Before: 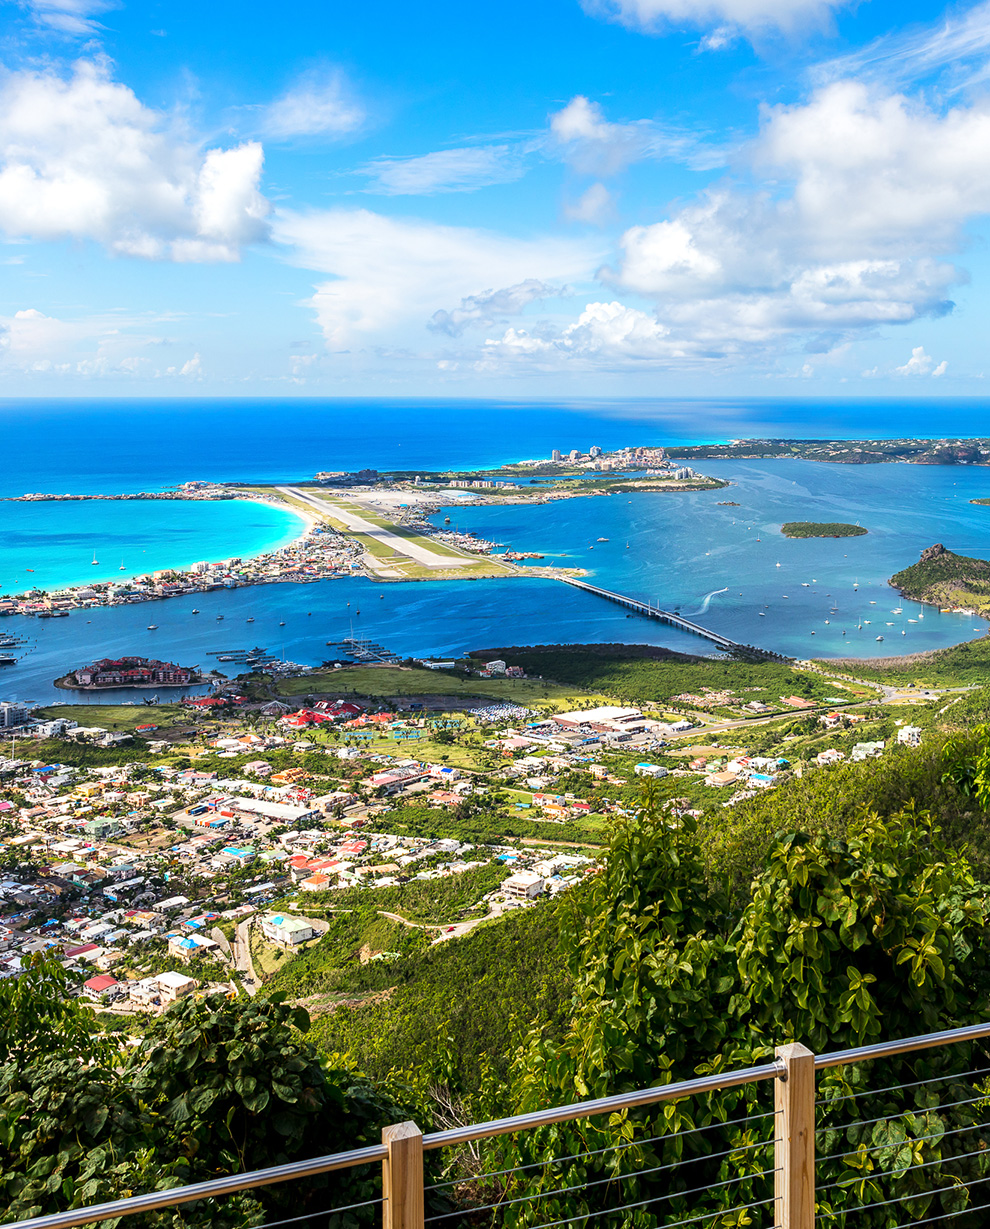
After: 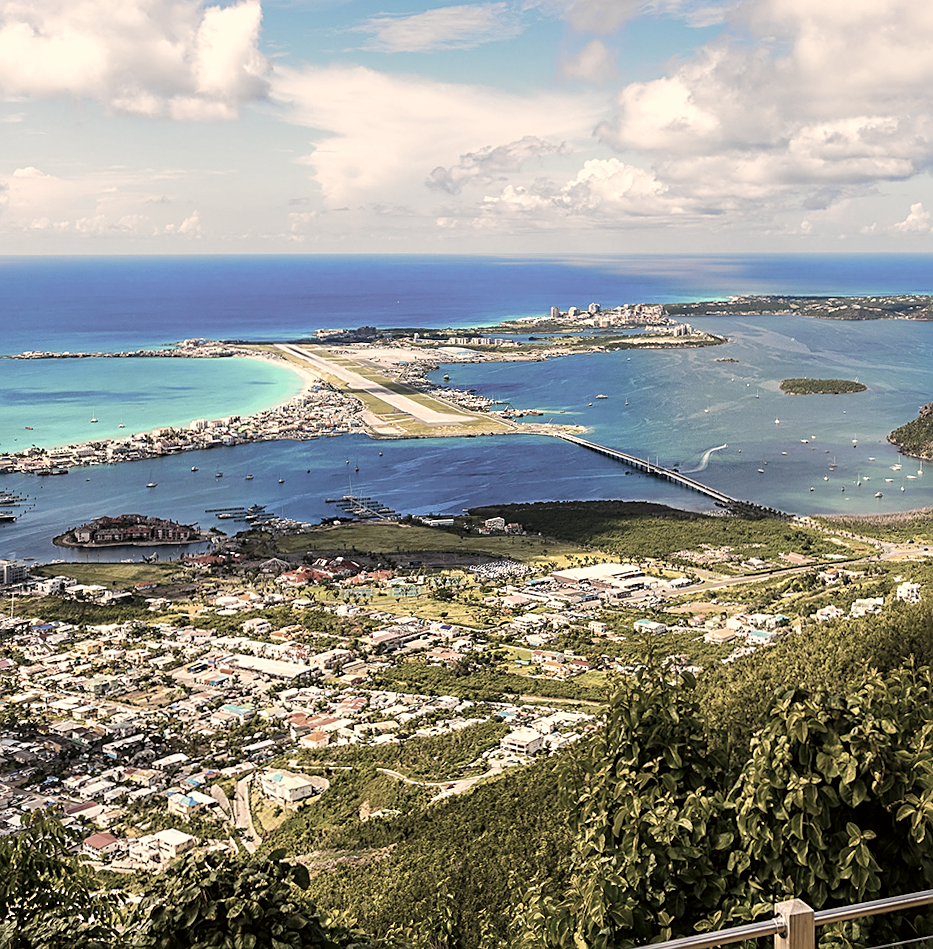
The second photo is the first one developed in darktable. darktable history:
color zones: curves: ch1 [(0.238, 0.163) (0.476, 0.2) (0.733, 0.322) (0.848, 0.134)]
color correction: highlights a* 18.3, highlights b* 35.03, shadows a* 1.21, shadows b* 6.81, saturation 1.03
color balance rgb: shadows lift › chroma 0.779%, shadows lift › hue 112.89°, power › chroma 0.232%, power › hue 63.21°, perceptual saturation grading › global saturation 30.436%, global vibrance 20%
sharpen: on, module defaults
crop and rotate: angle 0.097°, top 11.593%, right 5.532%, bottom 10.983%
